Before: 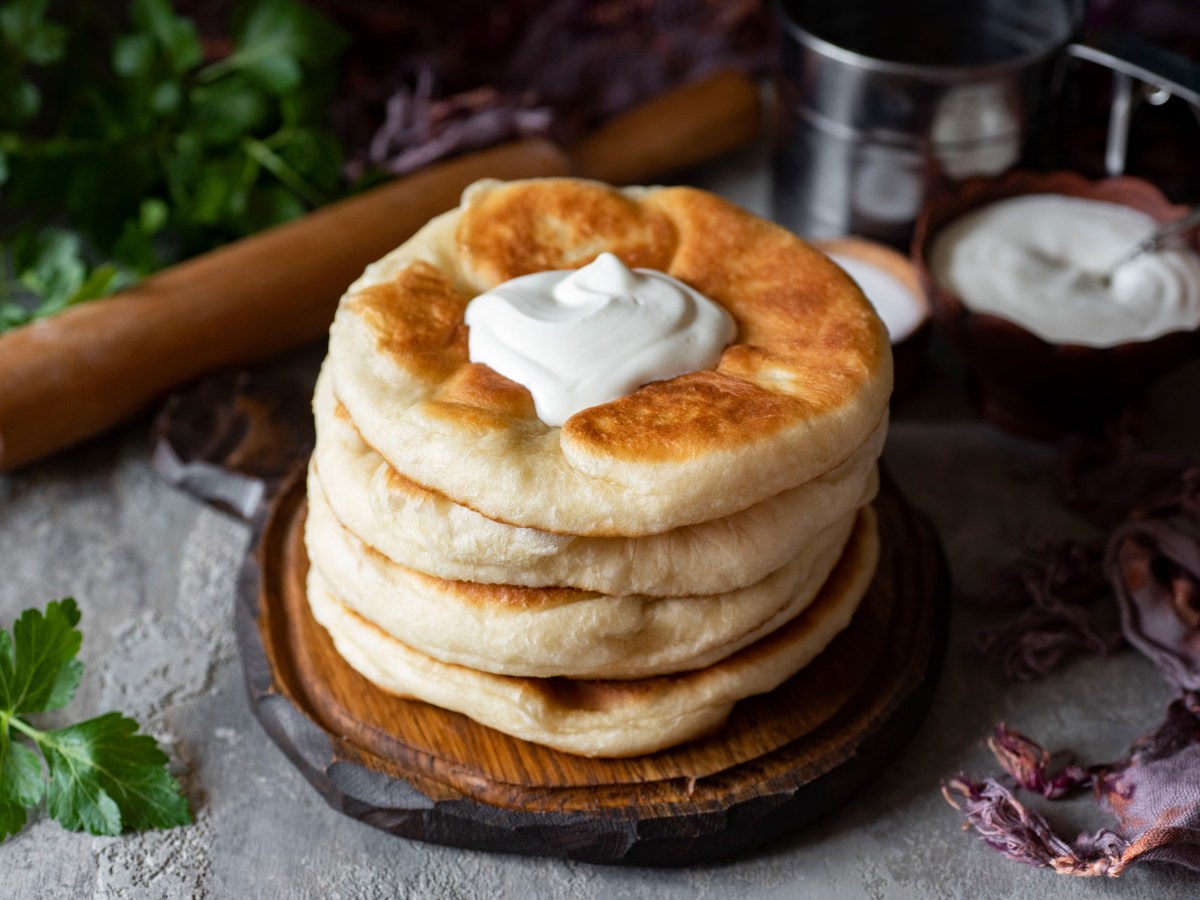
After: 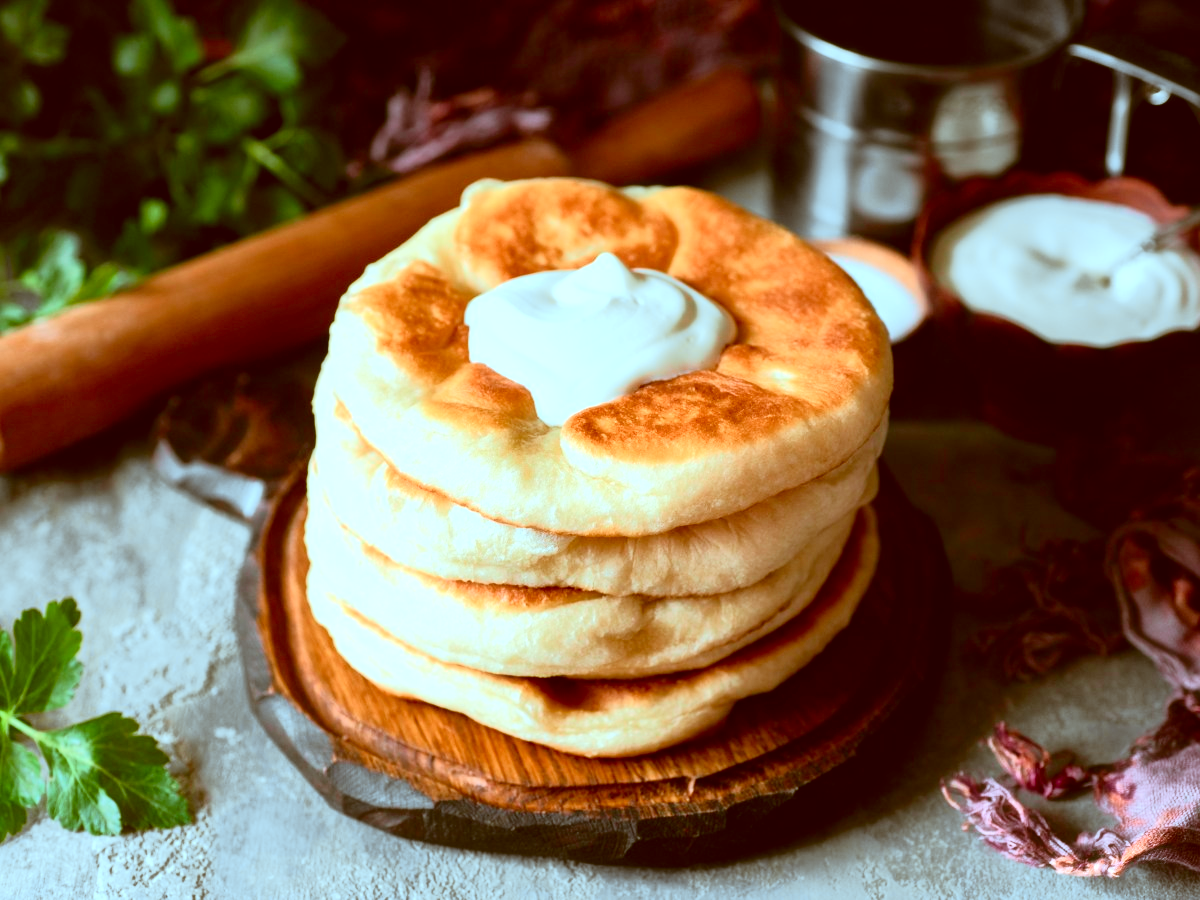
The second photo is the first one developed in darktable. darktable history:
color correction: highlights a* -14.01, highlights b* -16.63, shadows a* 10.85, shadows b* 29.14
haze removal: strength -0.096, compatibility mode true, adaptive false
exposure: exposure 0.562 EV, compensate highlight preservation false
tone curve: curves: ch0 [(0, 0.006) (0.037, 0.022) (0.123, 0.105) (0.19, 0.173) (0.277, 0.279) (0.474, 0.517) (0.597, 0.662) (0.687, 0.774) (0.855, 0.891) (1, 0.982)]; ch1 [(0, 0) (0.243, 0.245) (0.422, 0.415) (0.493, 0.498) (0.508, 0.503) (0.531, 0.55) (0.551, 0.582) (0.626, 0.672) (0.694, 0.732) (1, 1)]; ch2 [(0, 0) (0.249, 0.216) (0.356, 0.329) (0.424, 0.442) (0.476, 0.477) (0.498, 0.503) (0.517, 0.524) (0.532, 0.547) (0.562, 0.592) (0.614, 0.657) (0.706, 0.748) (0.808, 0.809) (0.991, 0.968)], color space Lab, independent channels, preserve colors none
